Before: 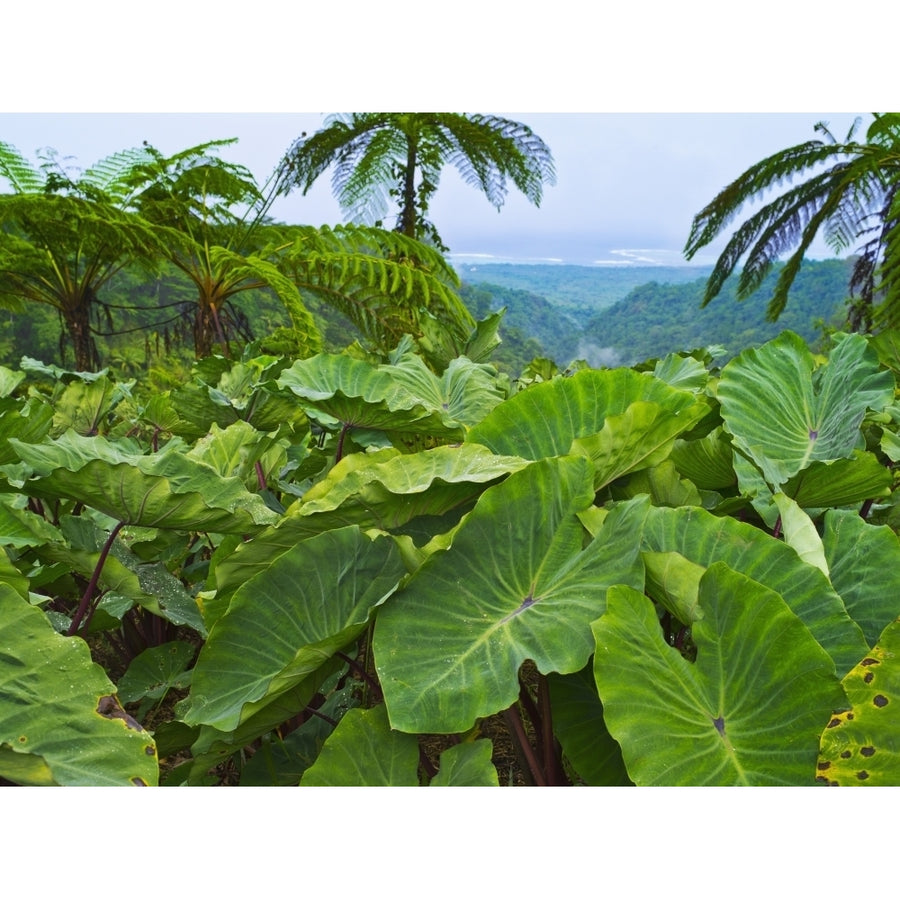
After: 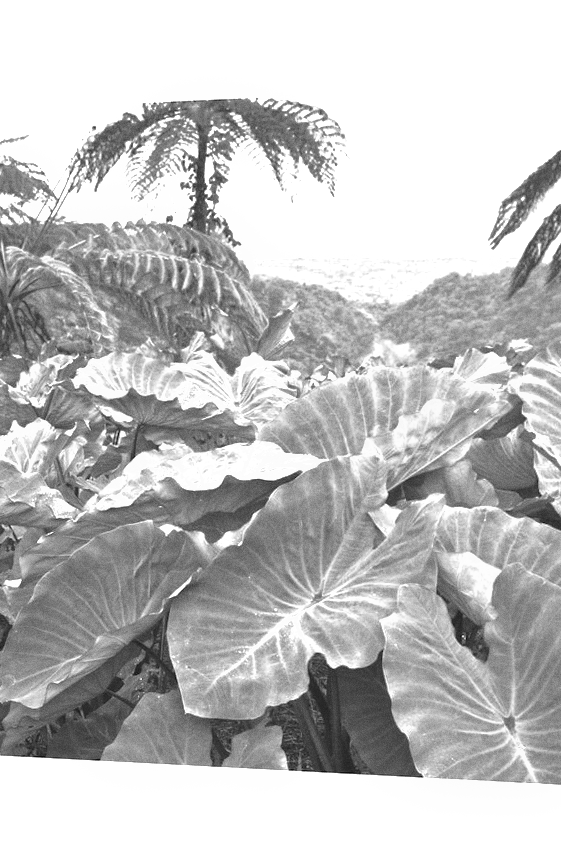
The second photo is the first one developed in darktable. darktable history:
crop and rotate: left 18.442%, right 15.508%
exposure: black level correction 0, exposure 1.6 EV, compensate exposure bias true, compensate highlight preservation false
color correction: highlights a* 2.75, highlights b* 5, shadows a* -2.04, shadows b* -4.84, saturation 0.8
shadows and highlights: shadows 30
rotate and perspective: rotation 0.062°, lens shift (vertical) 0.115, lens shift (horizontal) -0.133, crop left 0.047, crop right 0.94, crop top 0.061, crop bottom 0.94
grain: coarseness 0.09 ISO
monochrome: a 1.94, b -0.638
contrast brightness saturation: contrast -0.08, brightness -0.04, saturation -0.11
